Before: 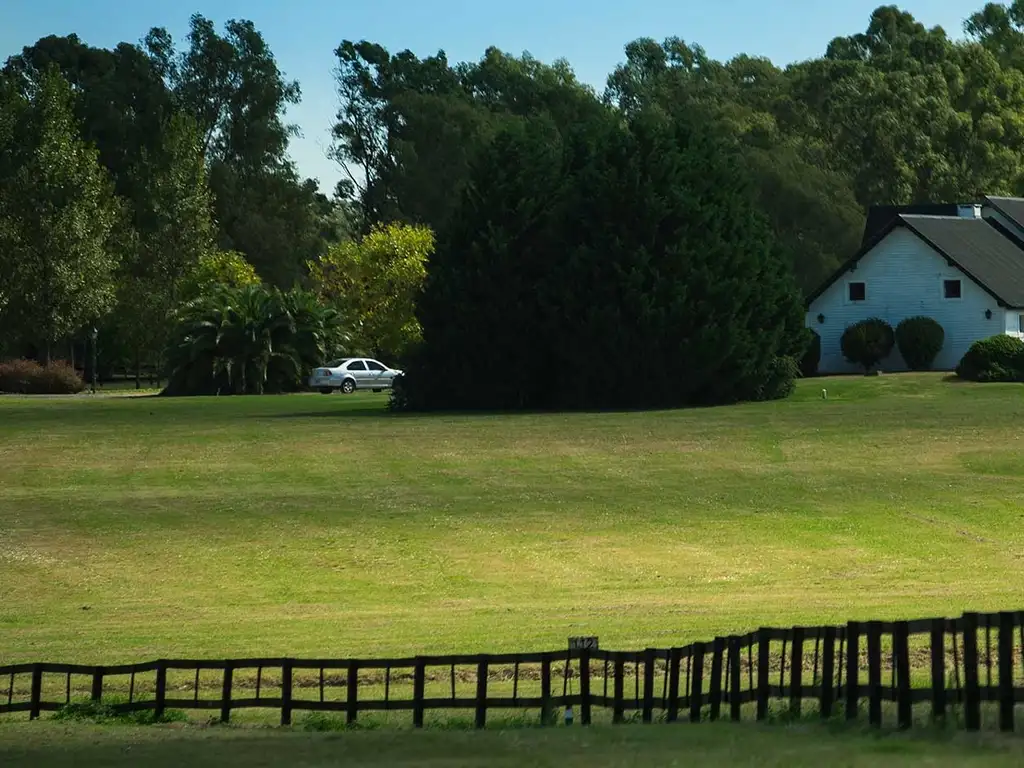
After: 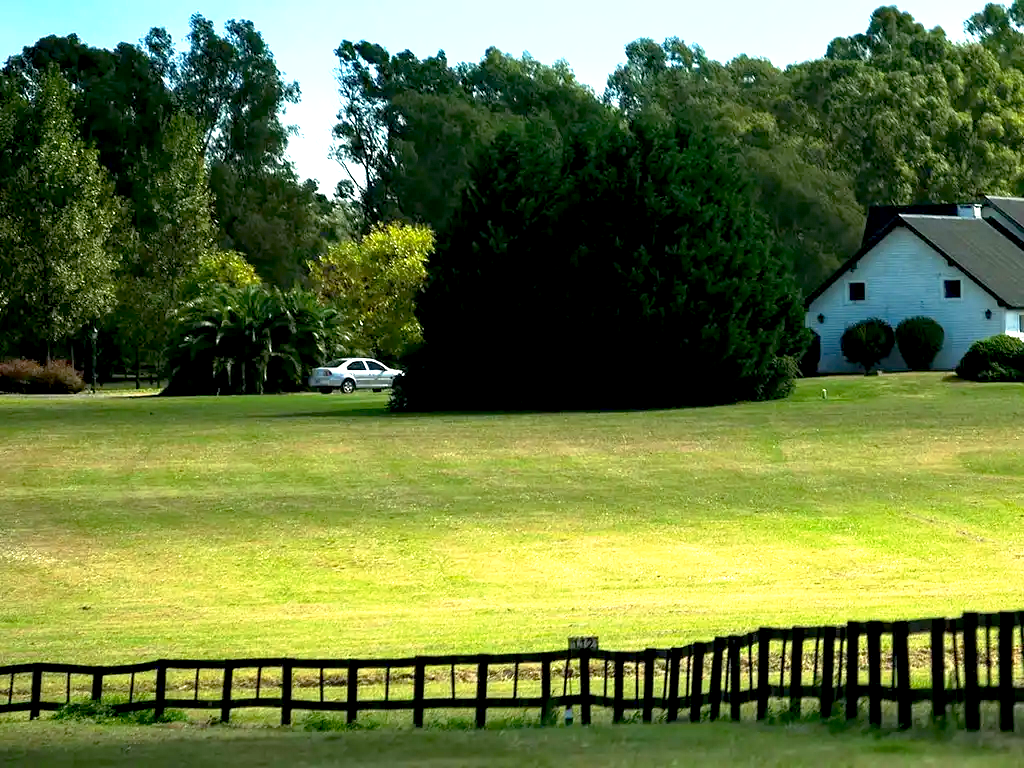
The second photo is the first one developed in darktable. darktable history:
exposure: exposure 1.15 EV, compensate highlight preservation false
base curve: curves: ch0 [(0.017, 0) (0.425, 0.441) (0.844, 0.933) (1, 1)], preserve colors none
